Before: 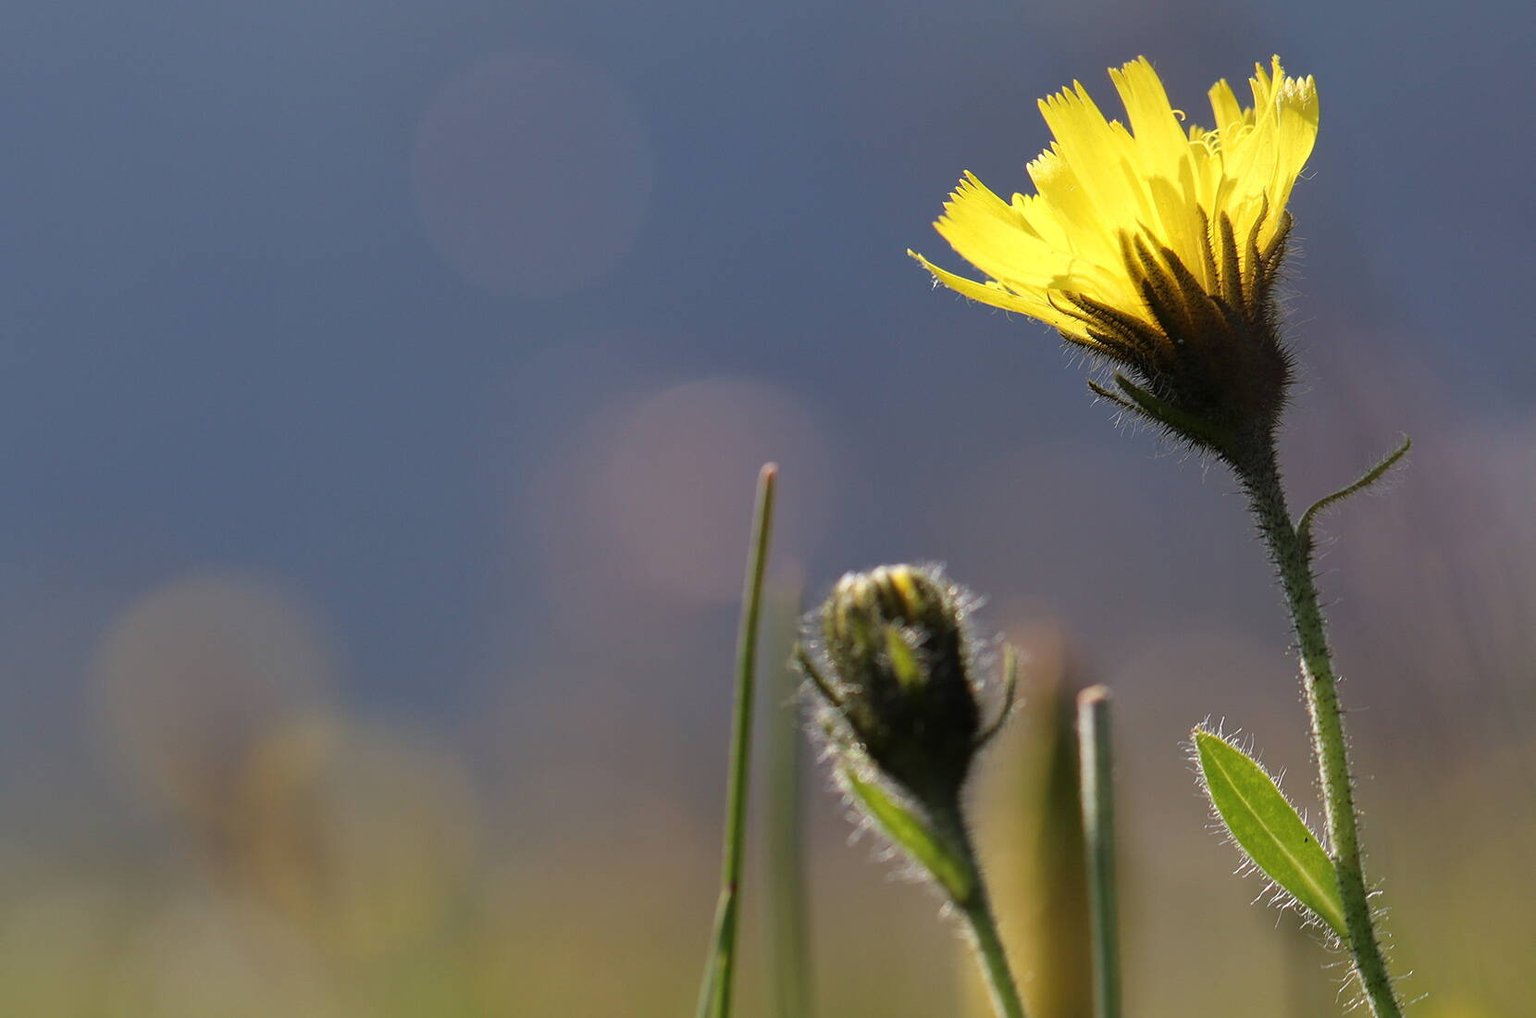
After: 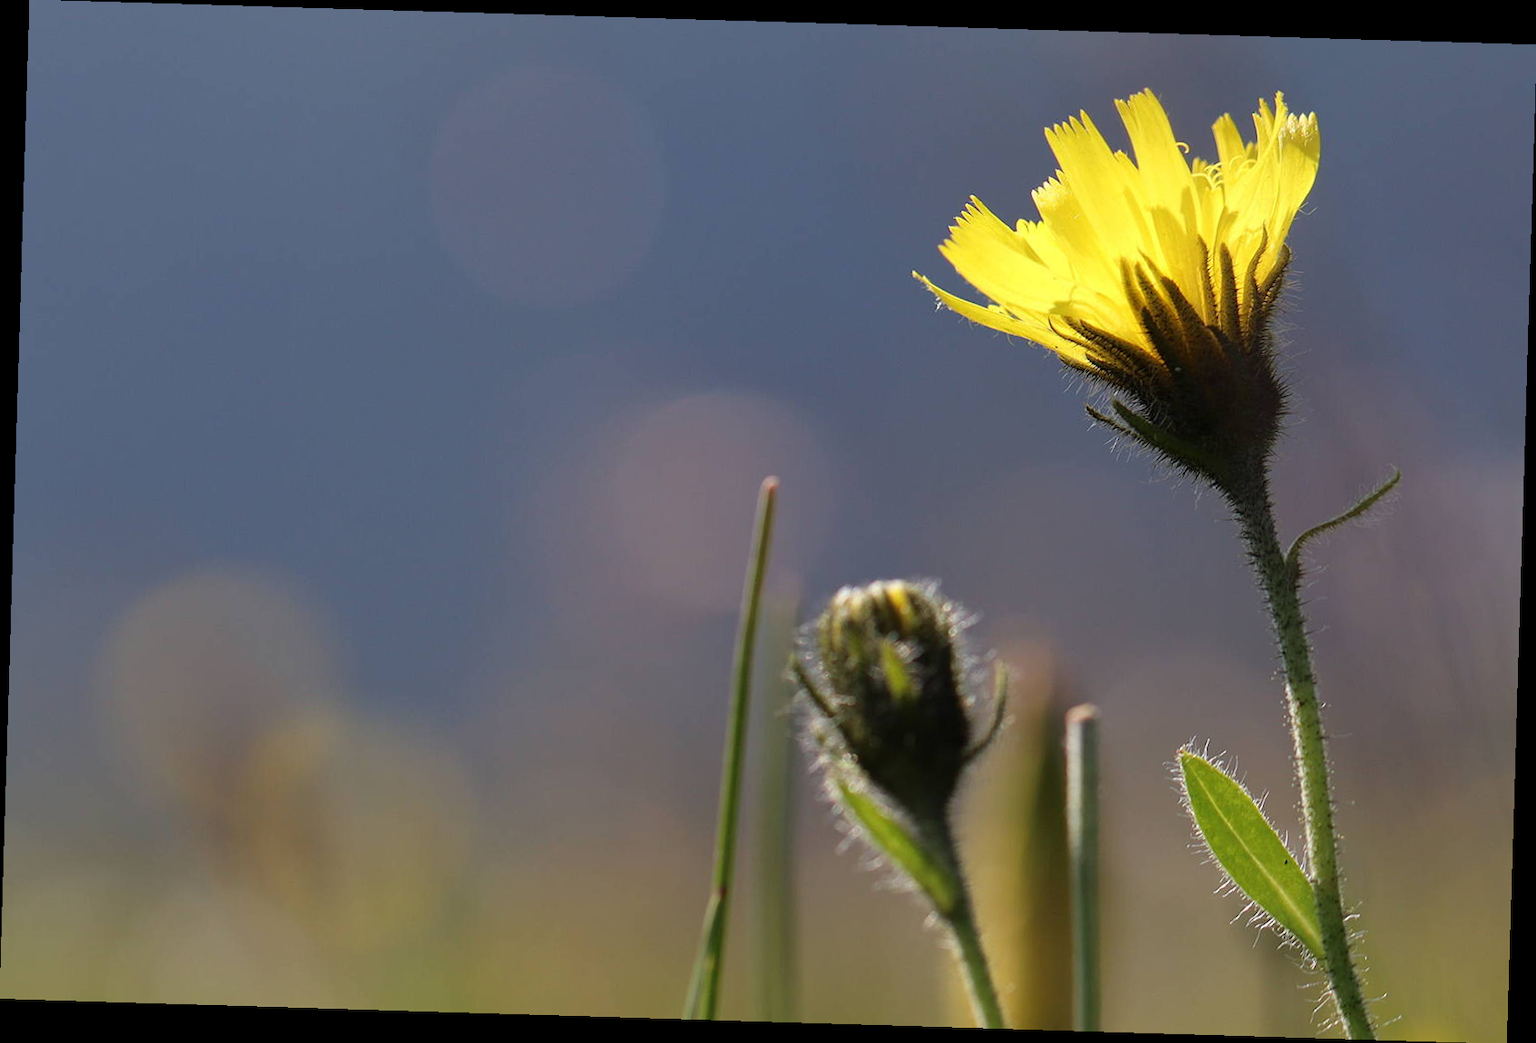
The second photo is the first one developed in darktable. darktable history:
rotate and perspective: rotation 1.72°, automatic cropping off
exposure: compensate highlight preservation false
